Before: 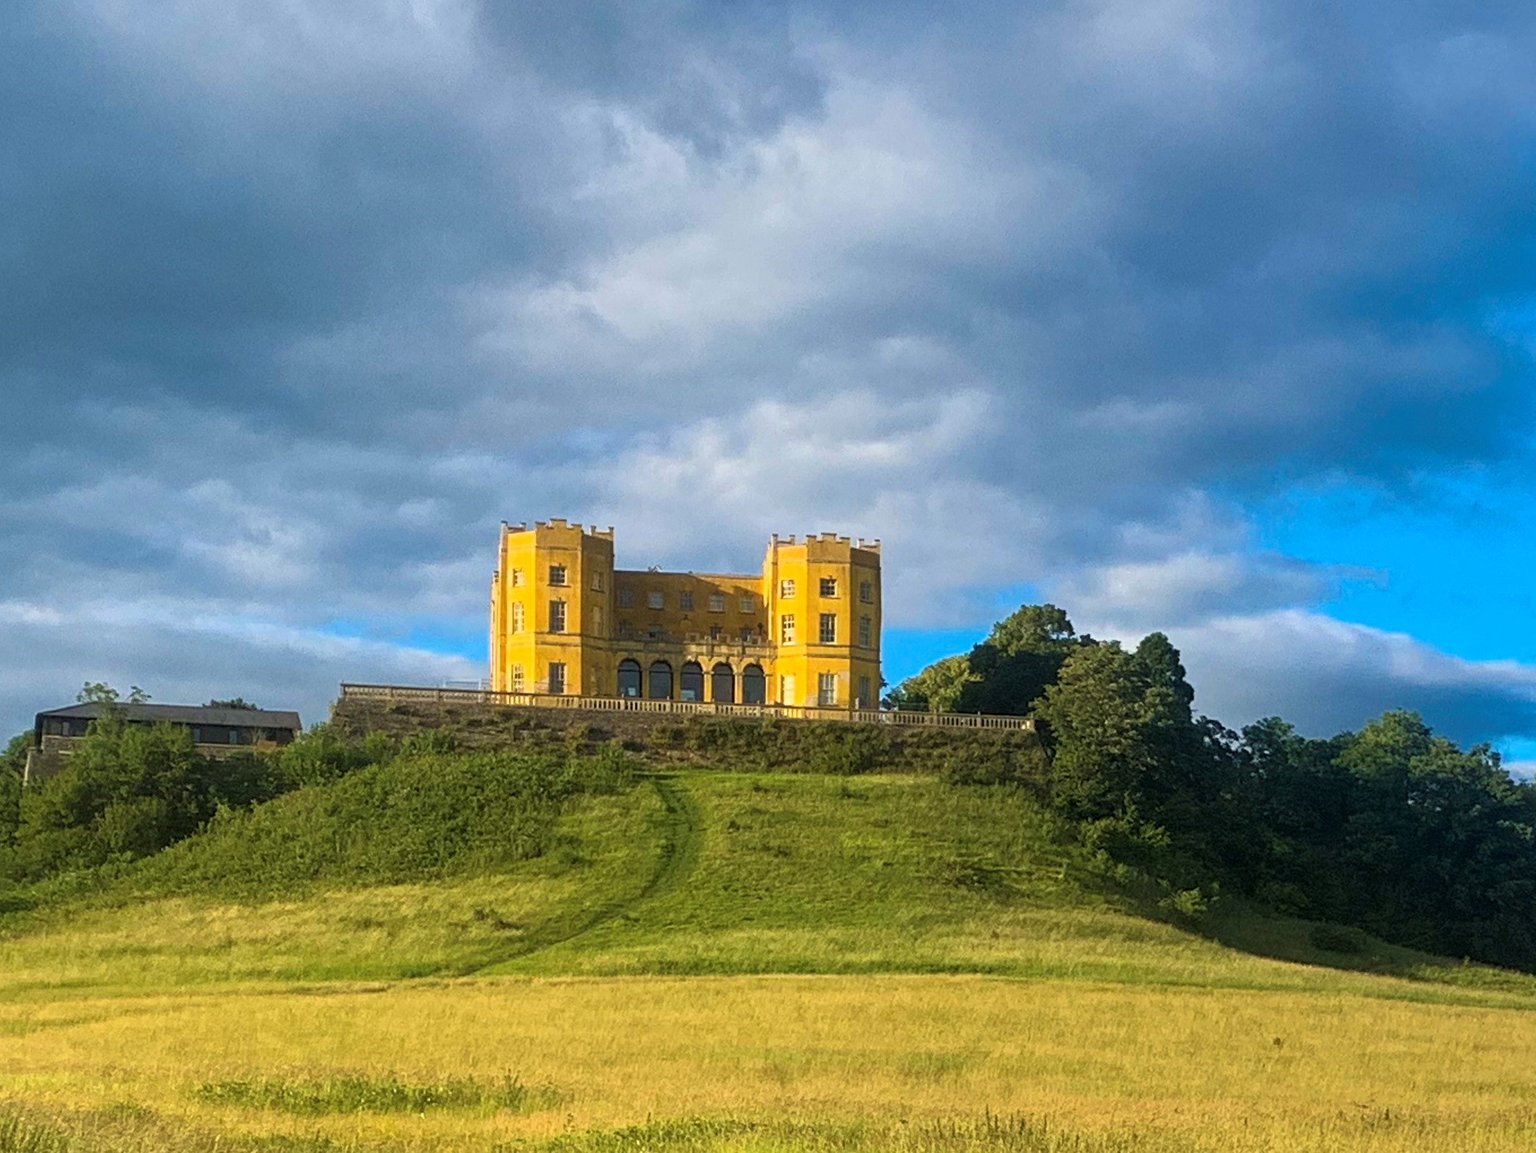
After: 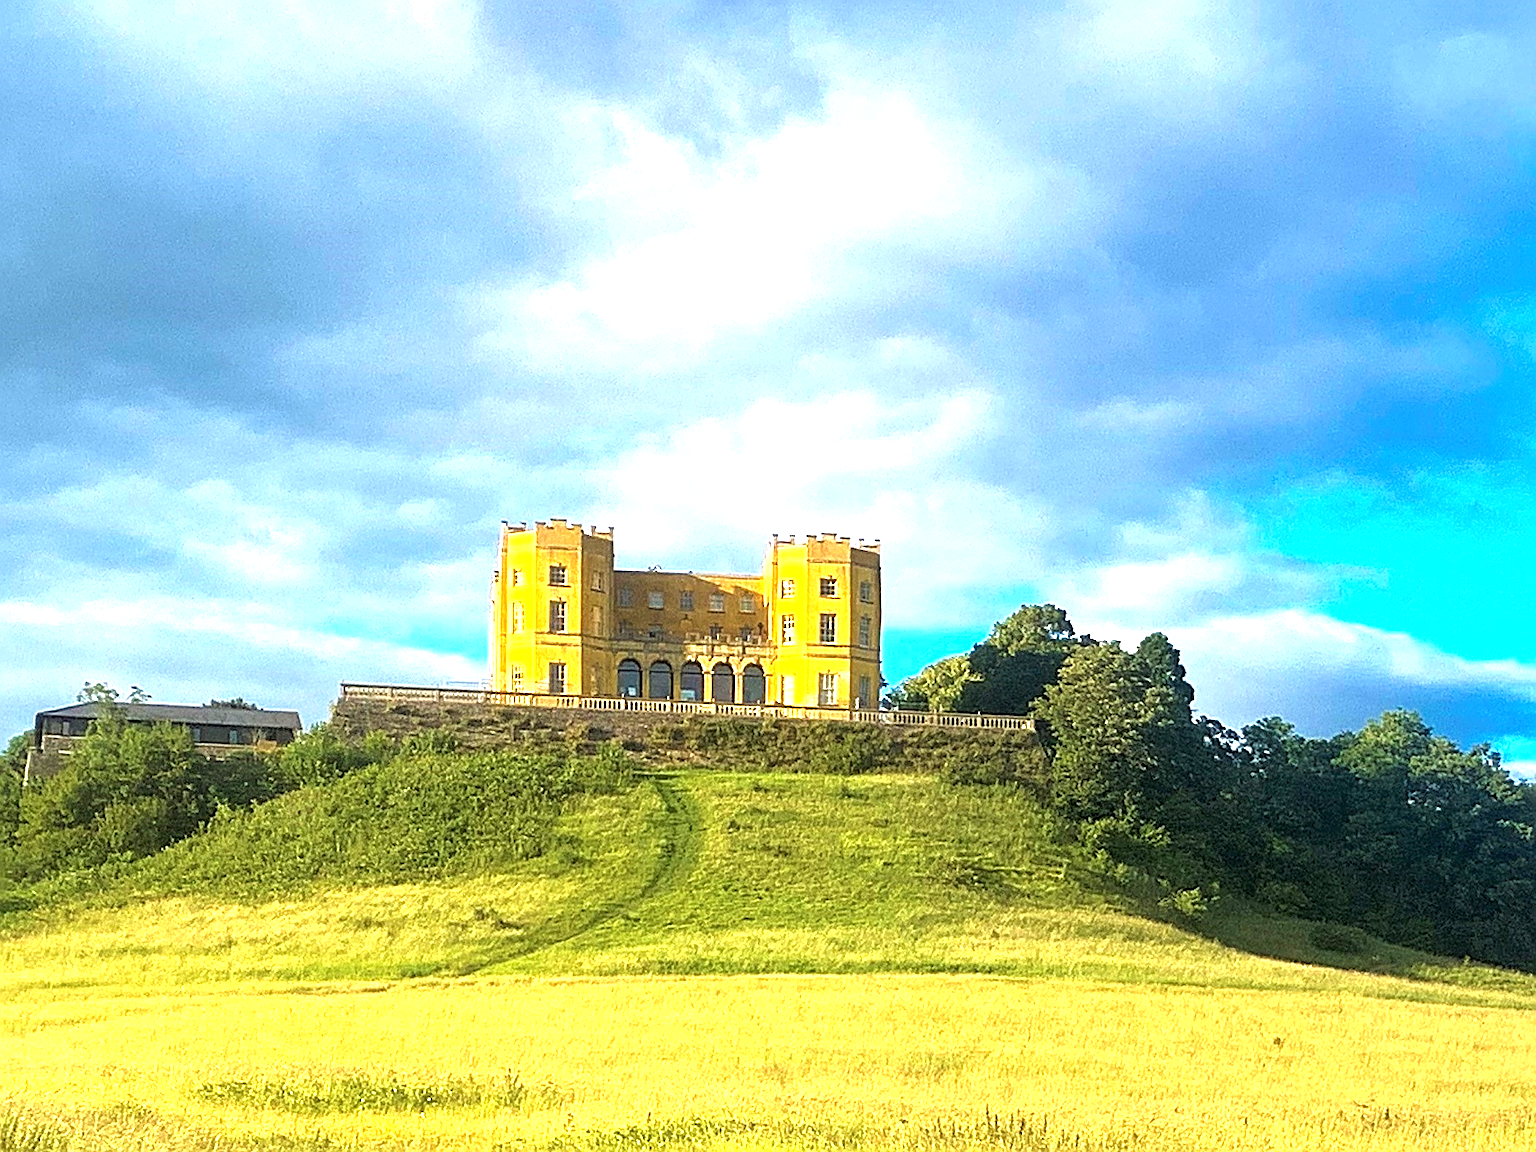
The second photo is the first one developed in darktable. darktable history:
exposure: black level correction 0, exposure 1.35 EV, compensate exposure bias true, compensate highlight preservation false
sharpen: amount 0.901
